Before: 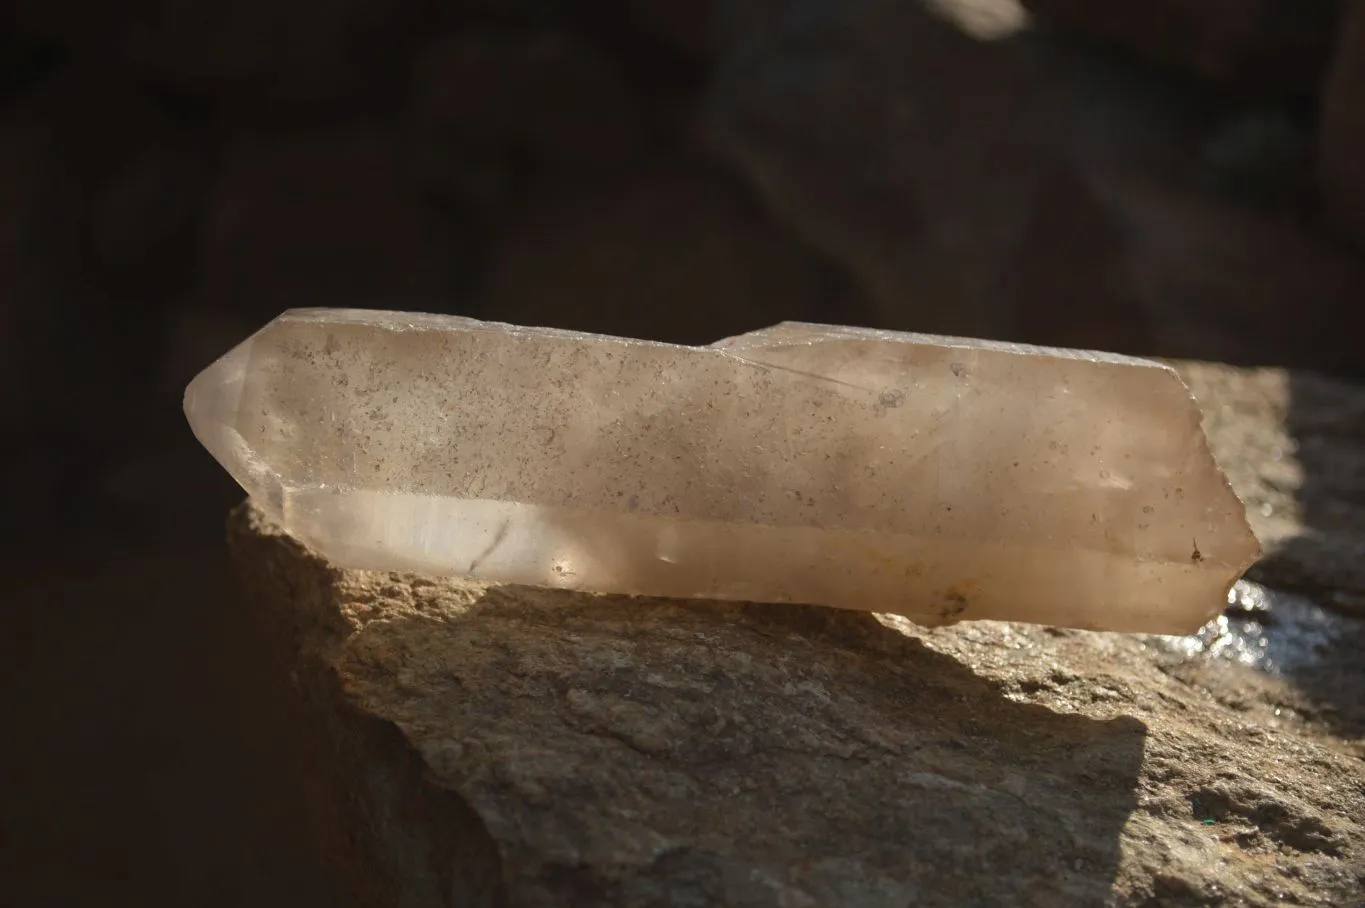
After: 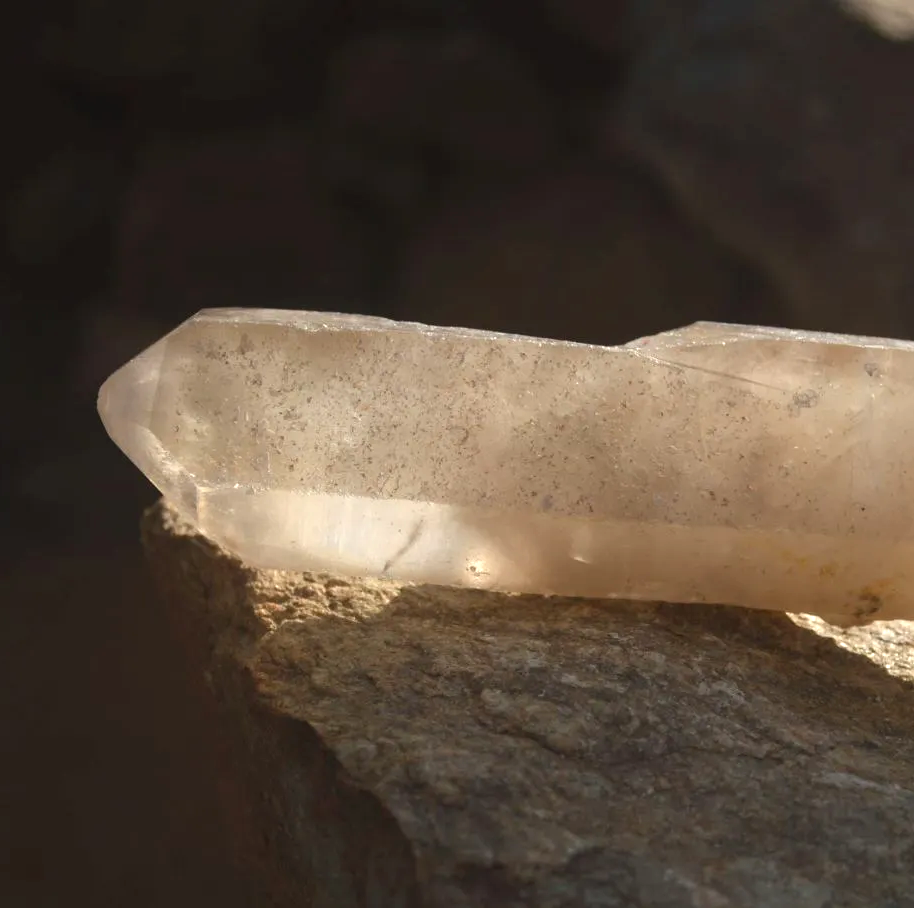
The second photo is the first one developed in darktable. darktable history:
exposure: black level correction 0, exposure 0.595 EV, compensate highlight preservation false
crop and rotate: left 6.306%, right 26.733%
